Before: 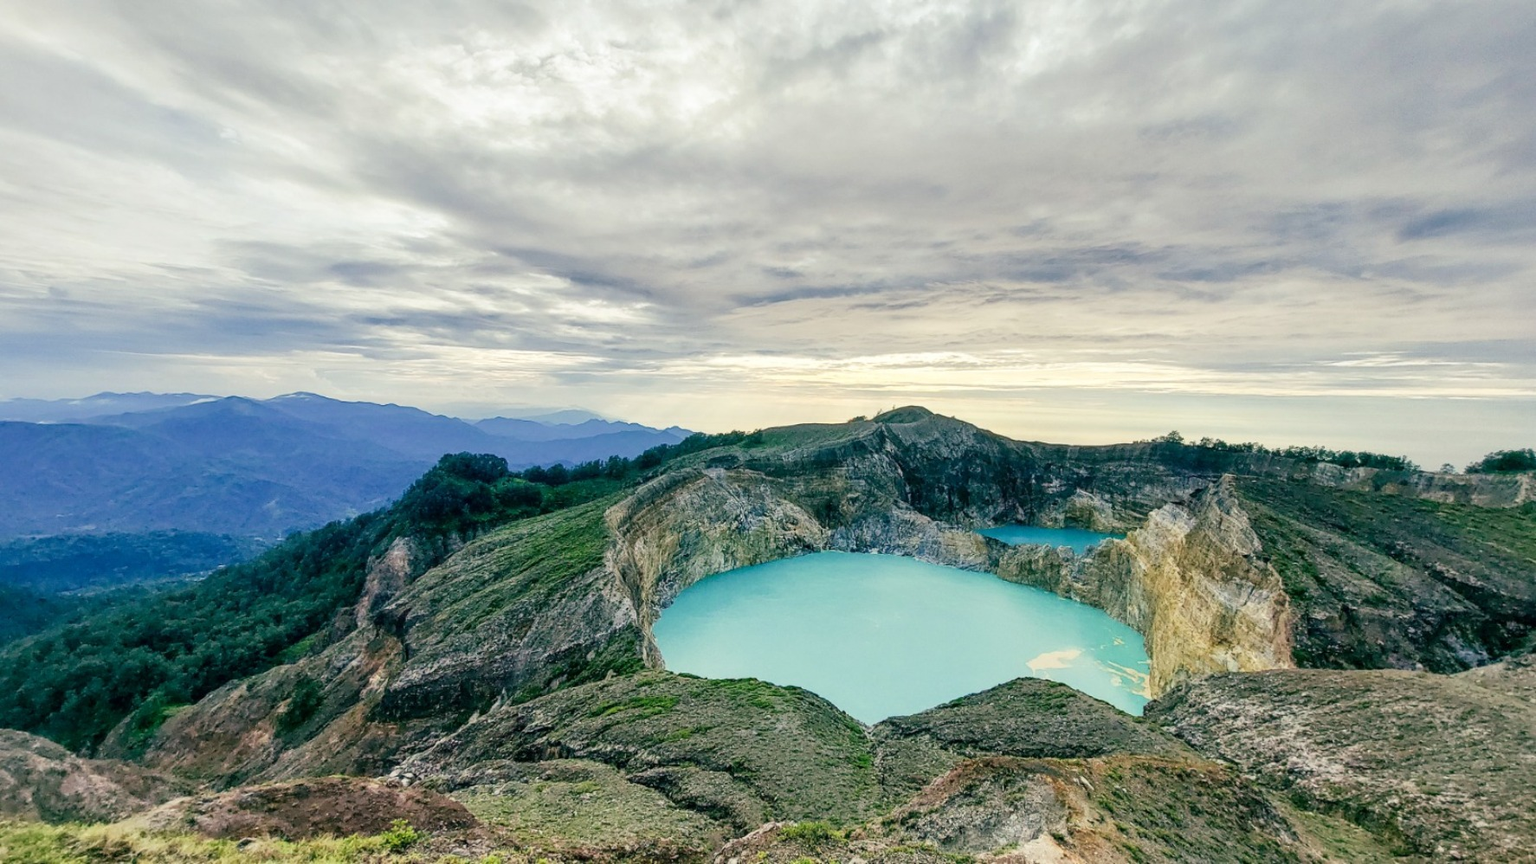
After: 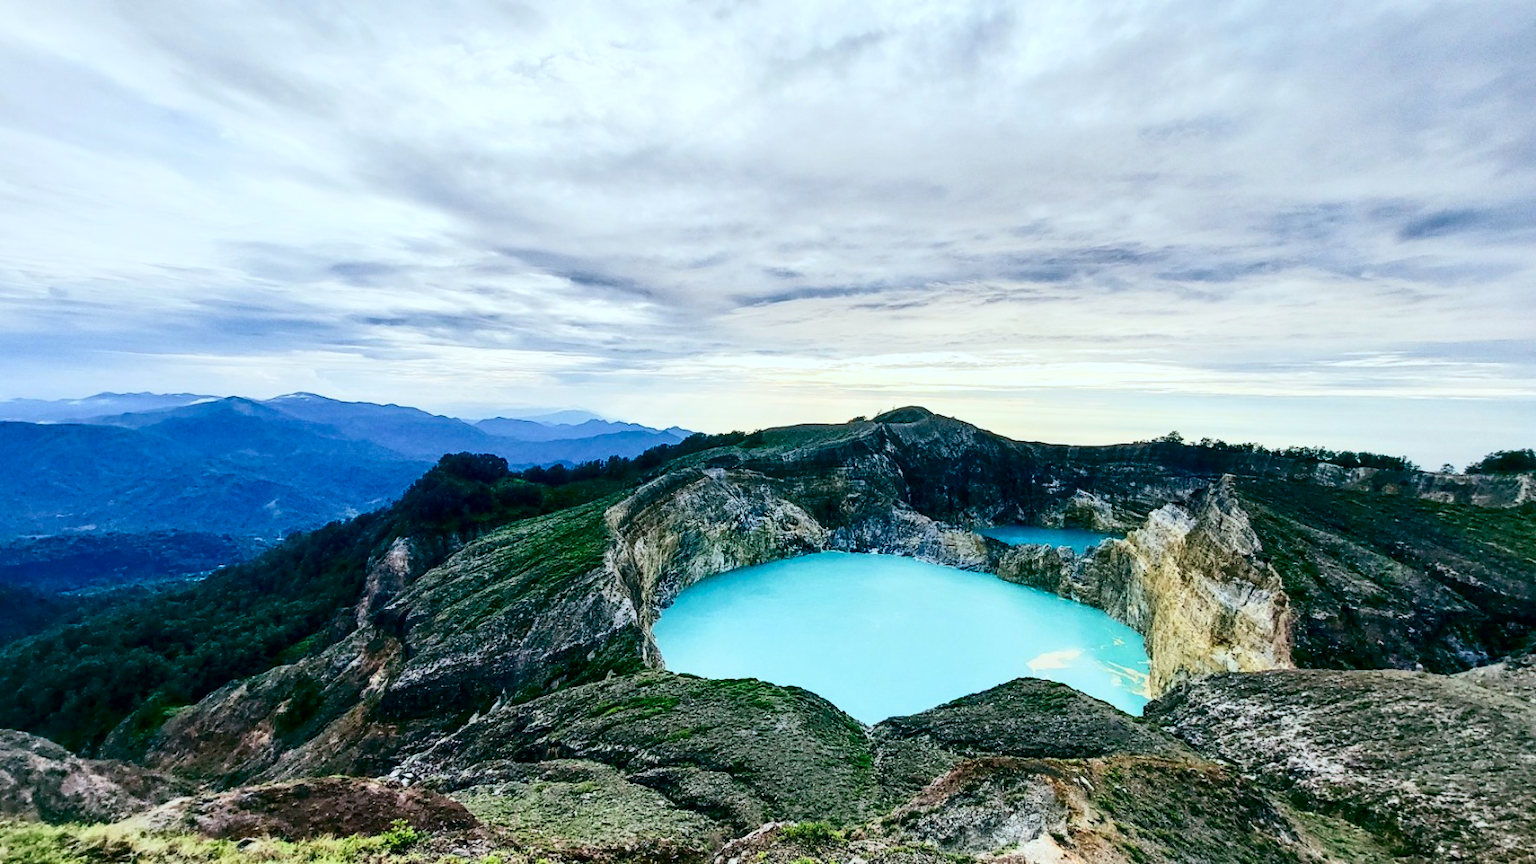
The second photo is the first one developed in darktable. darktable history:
tone equalizer: on, module defaults
color calibration: x 0.37, y 0.382, temperature 4313.32 K
contrast brightness saturation: contrast 0.32, brightness -0.08, saturation 0.17
